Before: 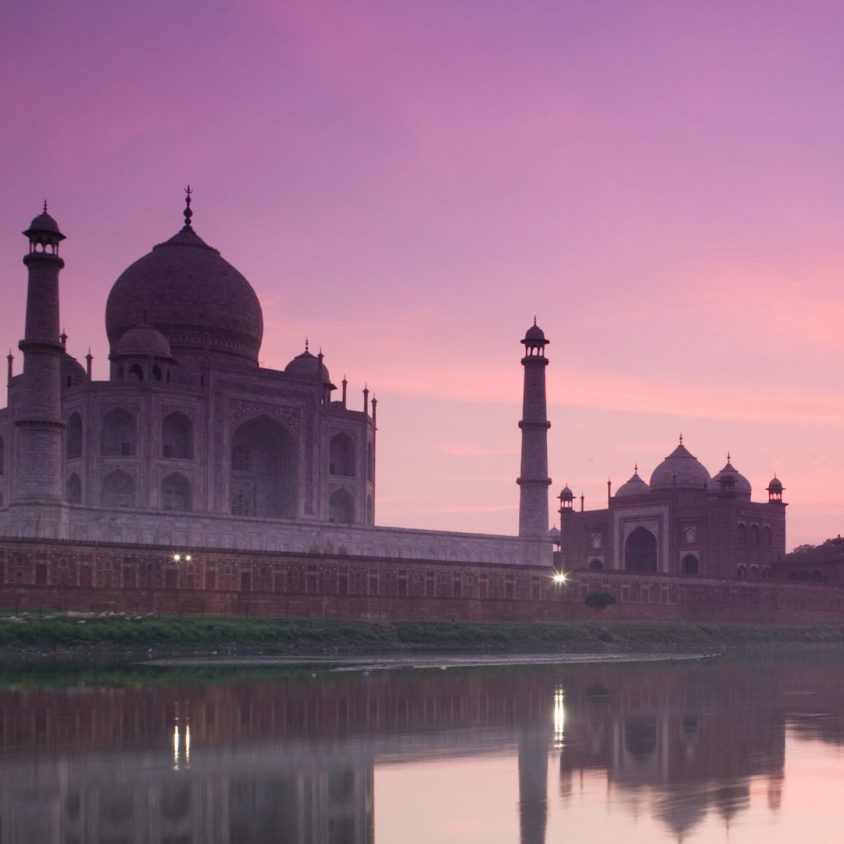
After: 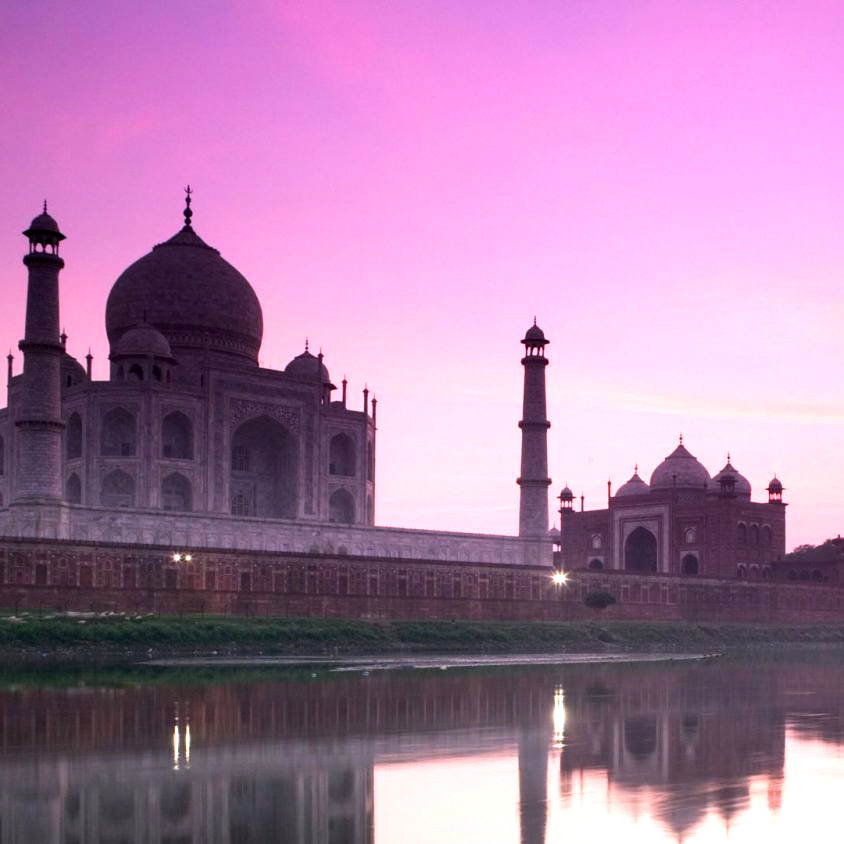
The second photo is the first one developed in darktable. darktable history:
color balance rgb: shadows lift › chroma 2%, shadows lift › hue 217.2°, power › chroma 0.25%, power › hue 60°, highlights gain › chroma 1.5%, highlights gain › hue 309.6°, global offset › luminance -0.5%, perceptual saturation grading › global saturation 15%, global vibrance 20%
tone equalizer: -8 EV -0.75 EV, -7 EV -0.7 EV, -6 EV -0.6 EV, -5 EV -0.4 EV, -3 EV 0.4 EV, -2 EV 0.6 EV, -1 EV 0.7 EV, +0 EV 0.75 EV, edges refinement/feathering 500, mask exposure compensation -1.57 EV, preserve details no
exposure: exposure 0.29 EV, compensate highlight preservation false
